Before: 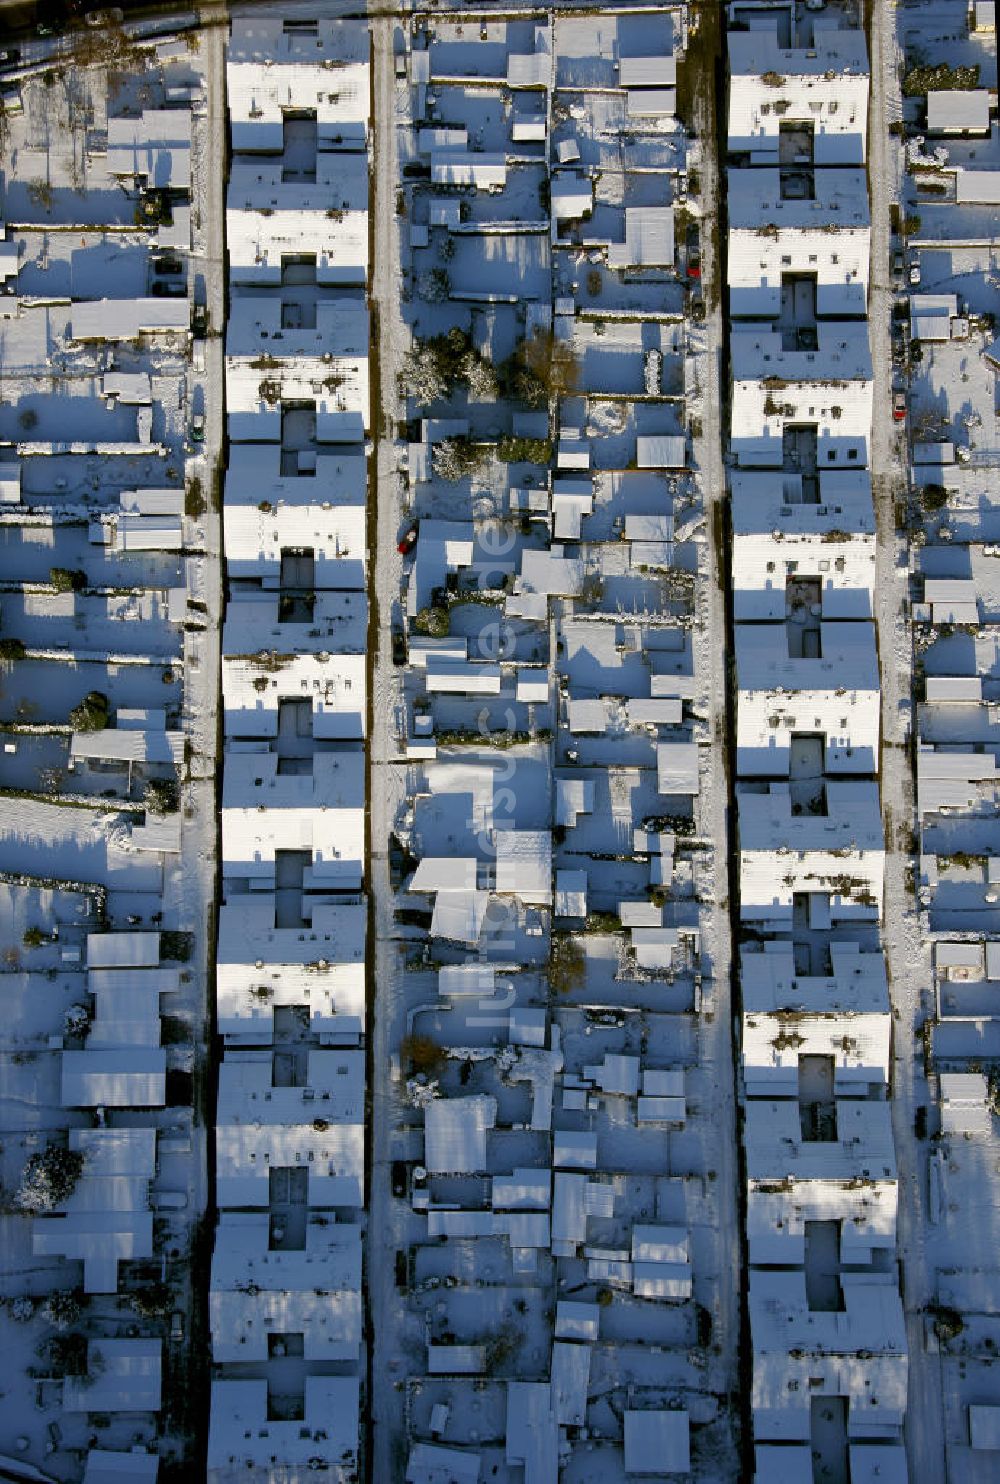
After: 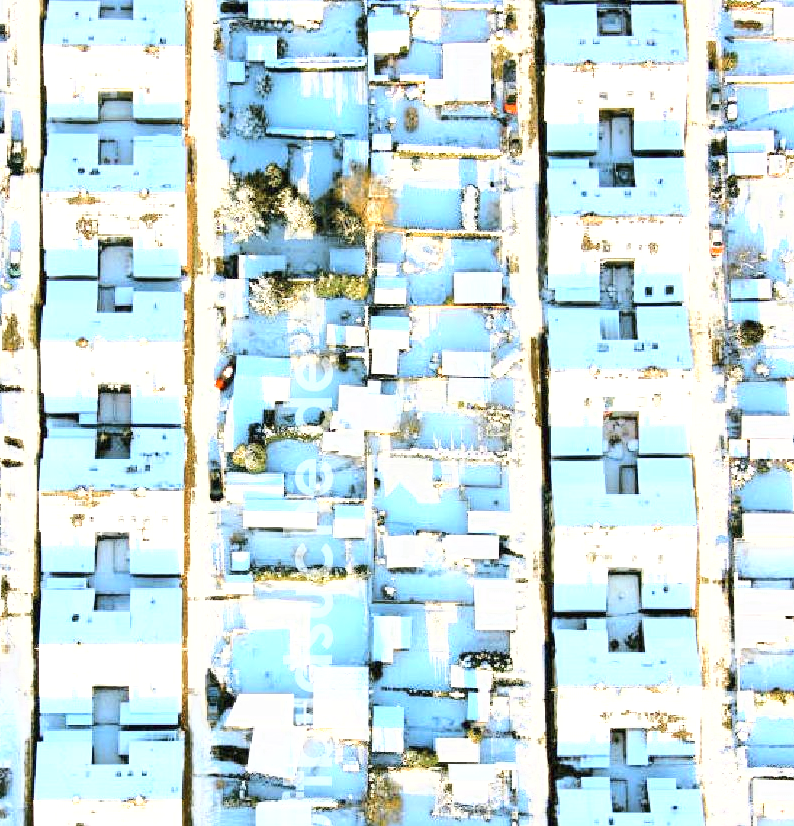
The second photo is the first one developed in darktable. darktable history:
crop: left 18.38%, top 11.092%, right 2.134%, bottom 33.217%
base curve: curves: ch0 [(0, 0) (0.025, 0.046) (0.112, 0.277) (0.467, 0.74) (0.814, 0.929) (1, 0.942)]
color zones: curves: ch0 [(0.018, 0.548) (0.197, 0.654) (0.425, 0.447) (0.605, 0.658) (0.732, 0.579)]; ch1 [(0.105, 0.531) (0.224, 0.531) (0.386, 0.39) (0.618, 0.456) (0.732, 0.456) (0.956, 0.421)]; ch2 [(0.039, 0.583) (0.215, 0.465) (0.399, 0.544) (0.465, 0.548) (0.614, 0.447) (0.724, 0.43) (0.882, 0.623) (0.956, 0.632)]
exposure: black level correction 0, exposure 1.625 EV, compensate exposure bias true, compensate highlight preservation false
